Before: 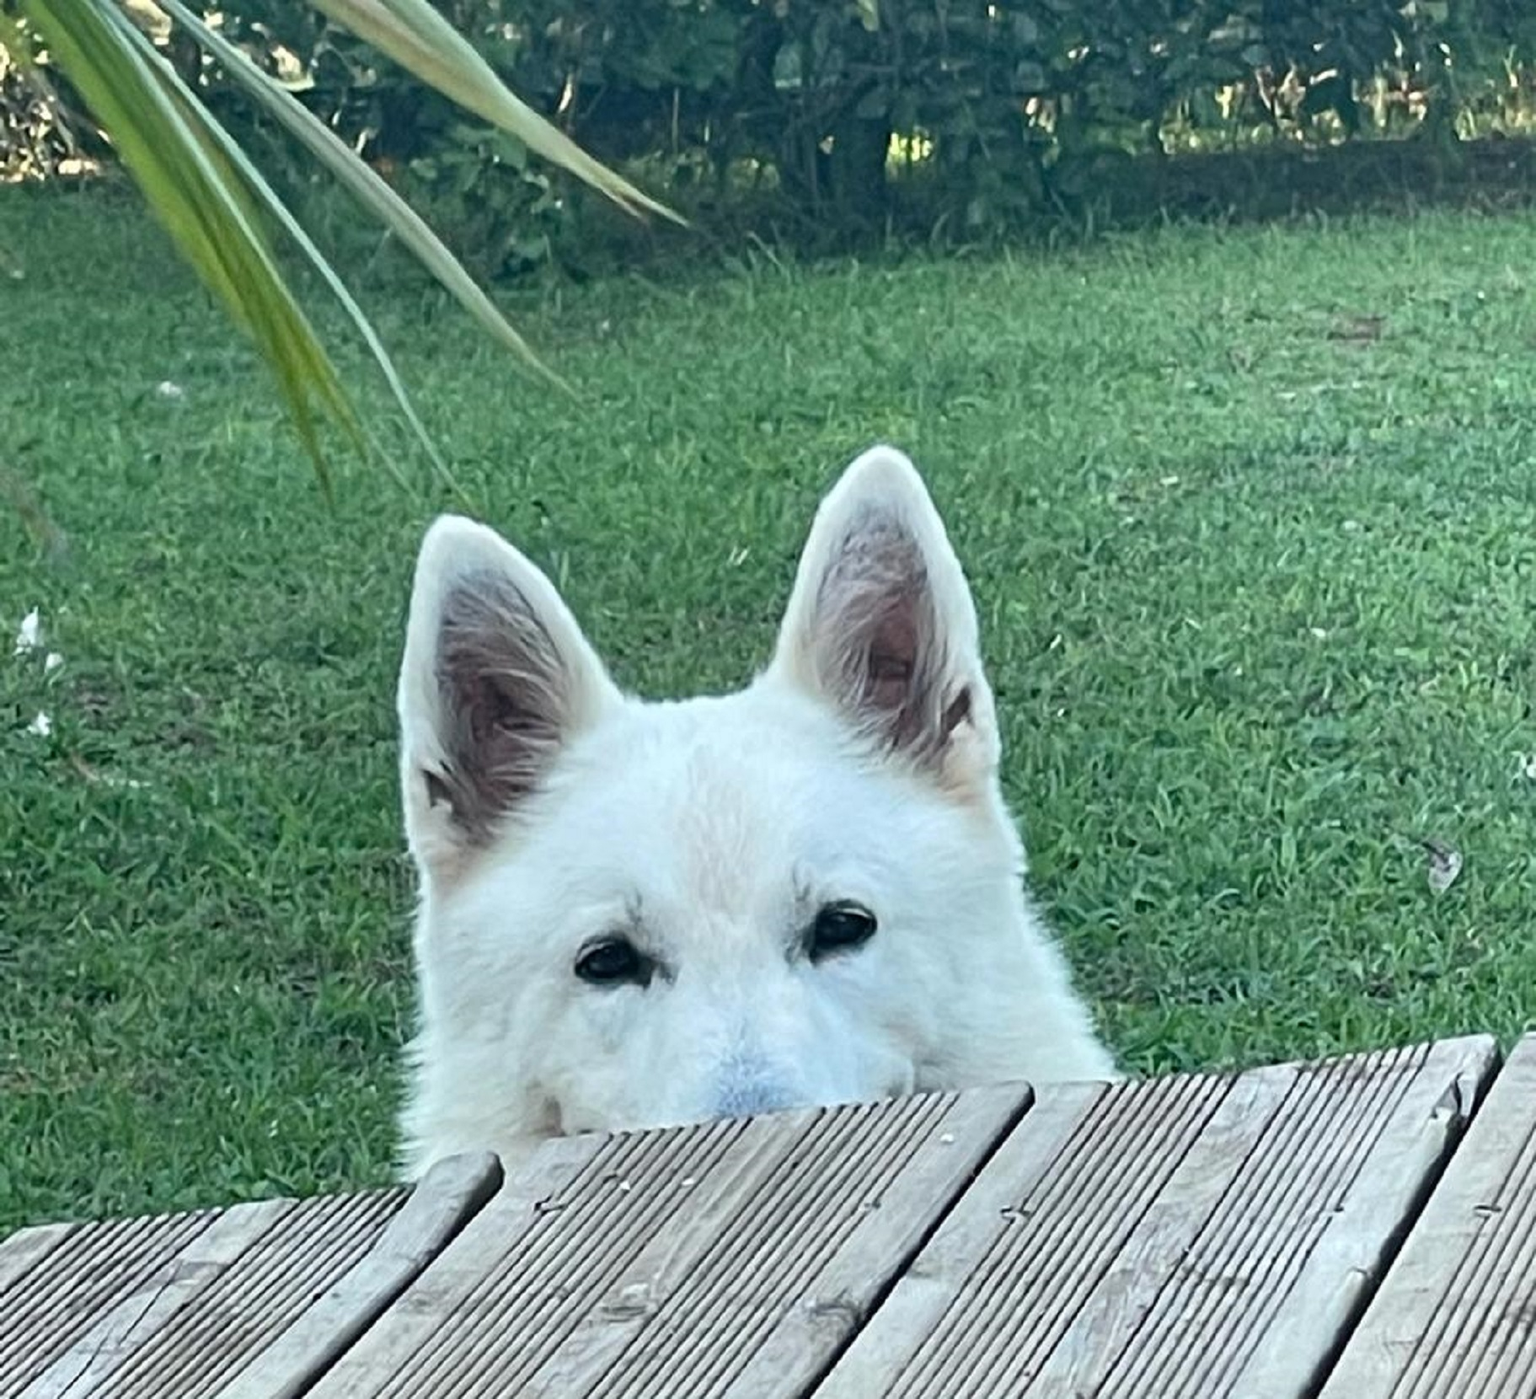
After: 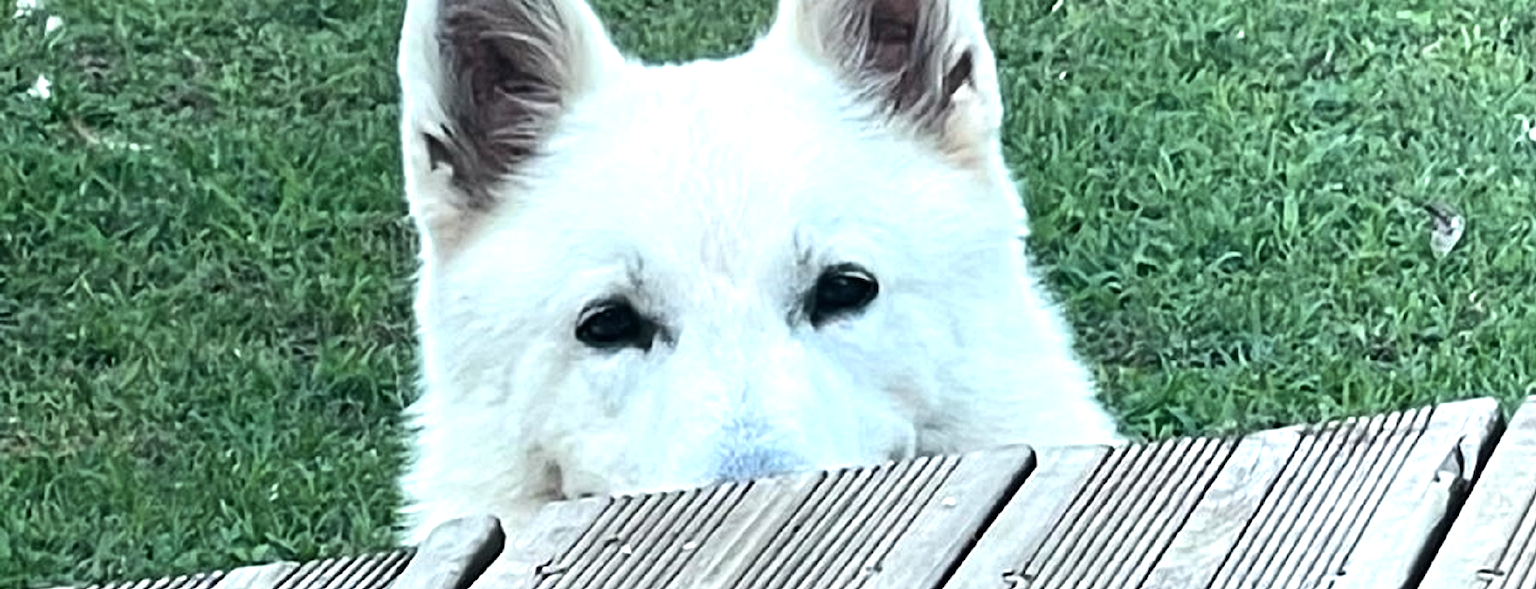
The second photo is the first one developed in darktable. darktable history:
crop: top 45.551%, bottom 12.262%
tone equalizer: -8 EV -0.75 EV, -7 EV -0.7 EV, -6 EV -0.6 EV, -5 EV -0.4 EV, -3 EV 0.4 EV, -2 EV 0.6 EV, -1 EV 0.7 EV, +0 EV 0.75 EV, edges refinement/feathering 500, mask exposure compensation -1.57 EV, preserve details no
